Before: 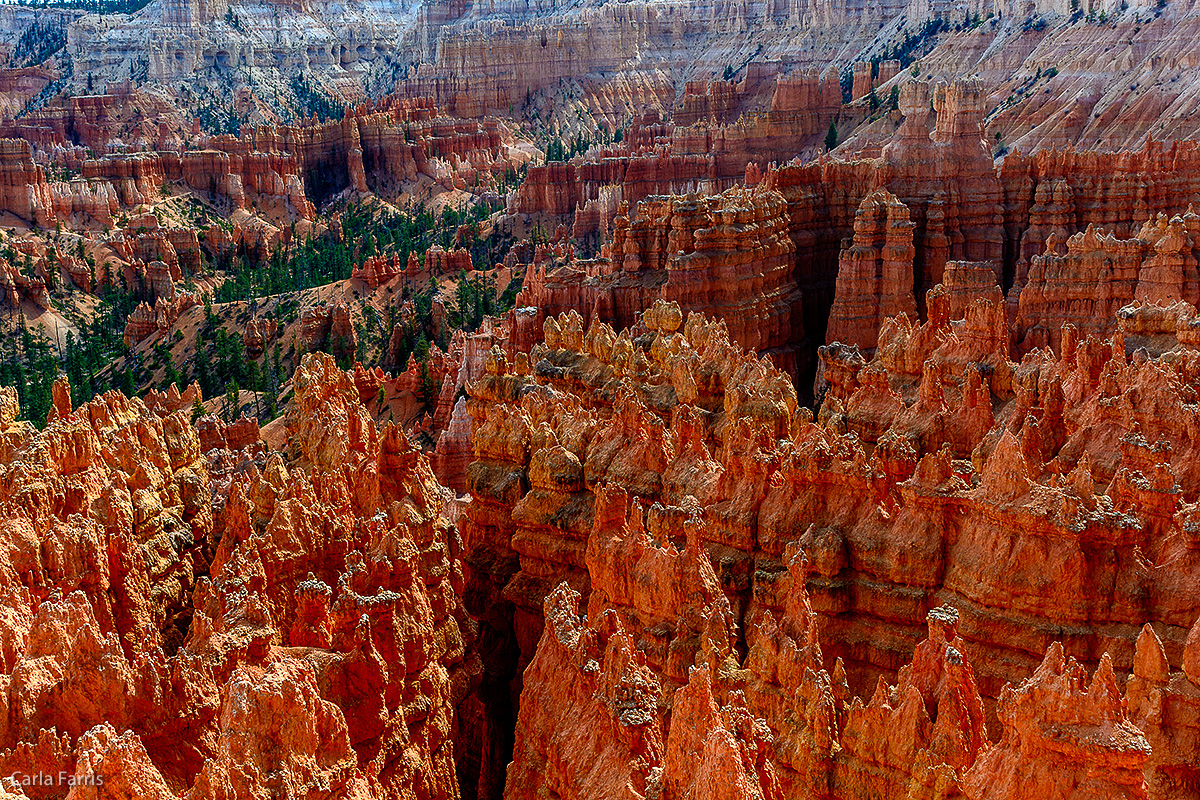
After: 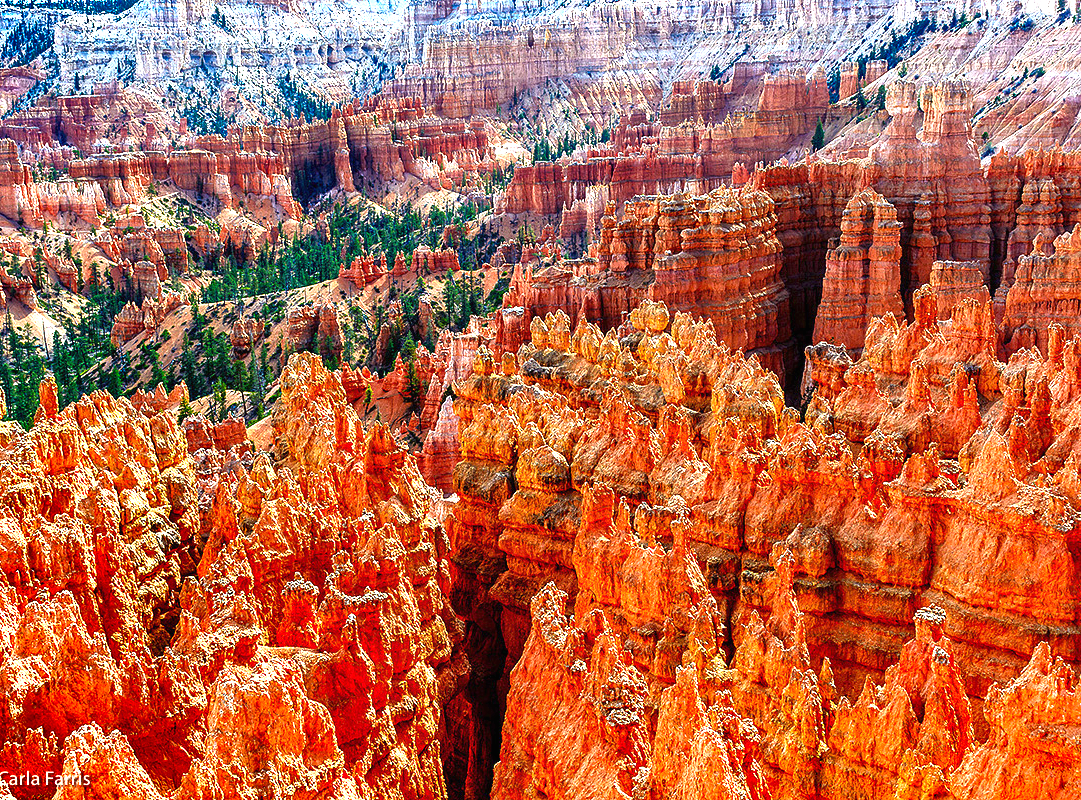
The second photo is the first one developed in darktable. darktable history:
crop and rotate: left 1.088%, right 8.807%
shadows and highlights: shadows 60, soften with gaussian
exposure: black level correction 0, exposure 1.45 EV, compensate exposure bias true, compensate highlight preservation false
